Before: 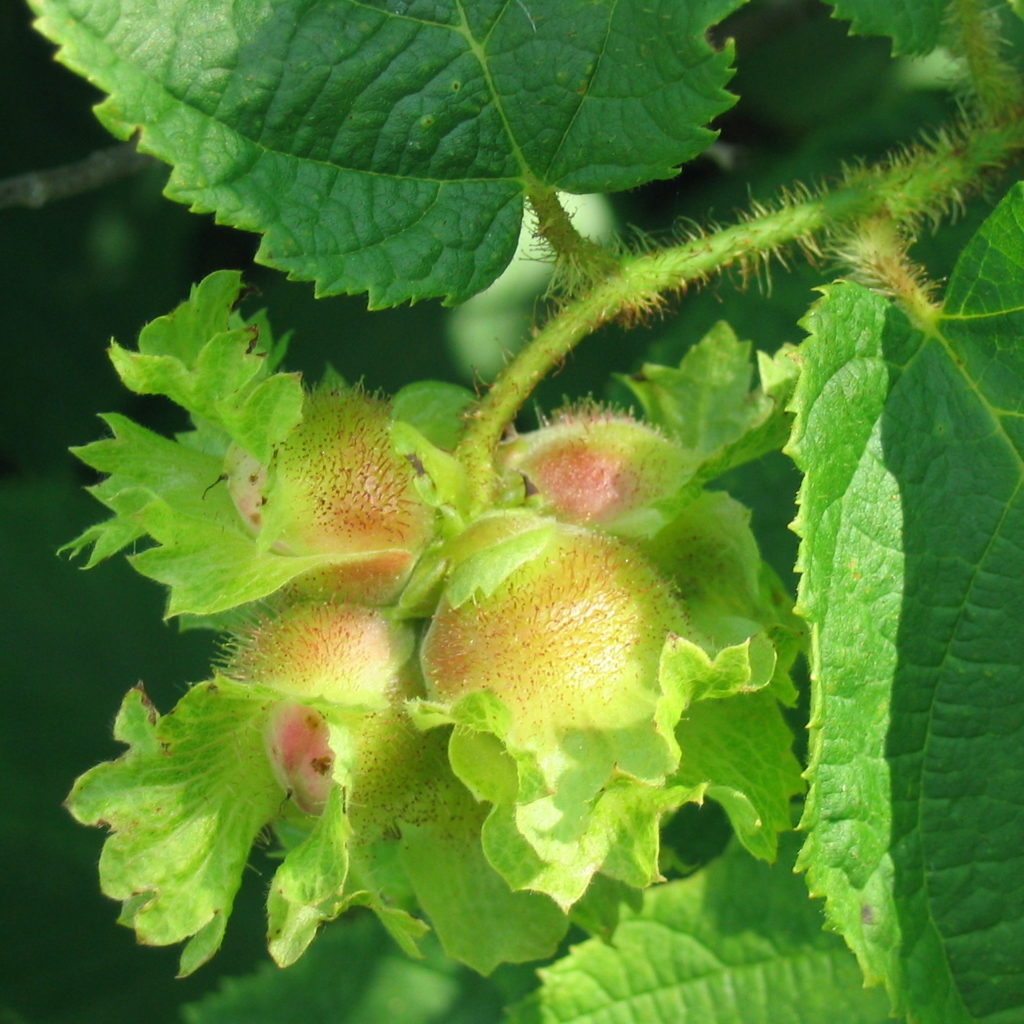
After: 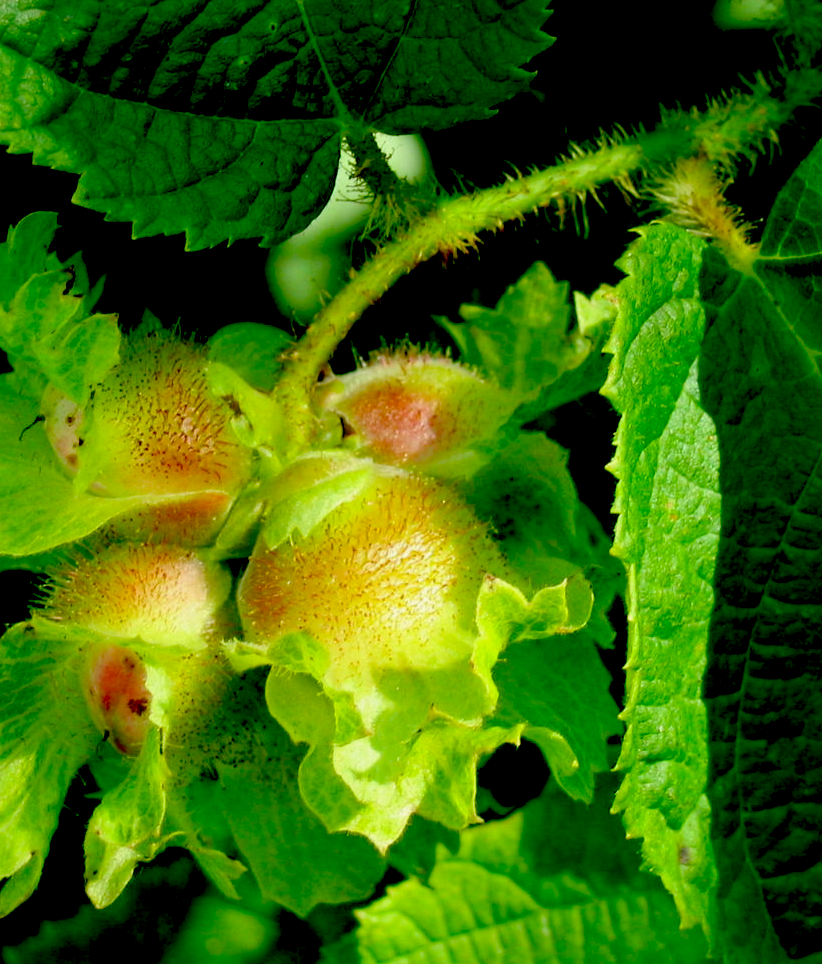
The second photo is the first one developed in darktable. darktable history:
exposure: black level correction 0.1, exposure -0.092 EV, compensate highlight preservation false
crop and rotate: left 17.959%, top 5.771%, right 1.742%
